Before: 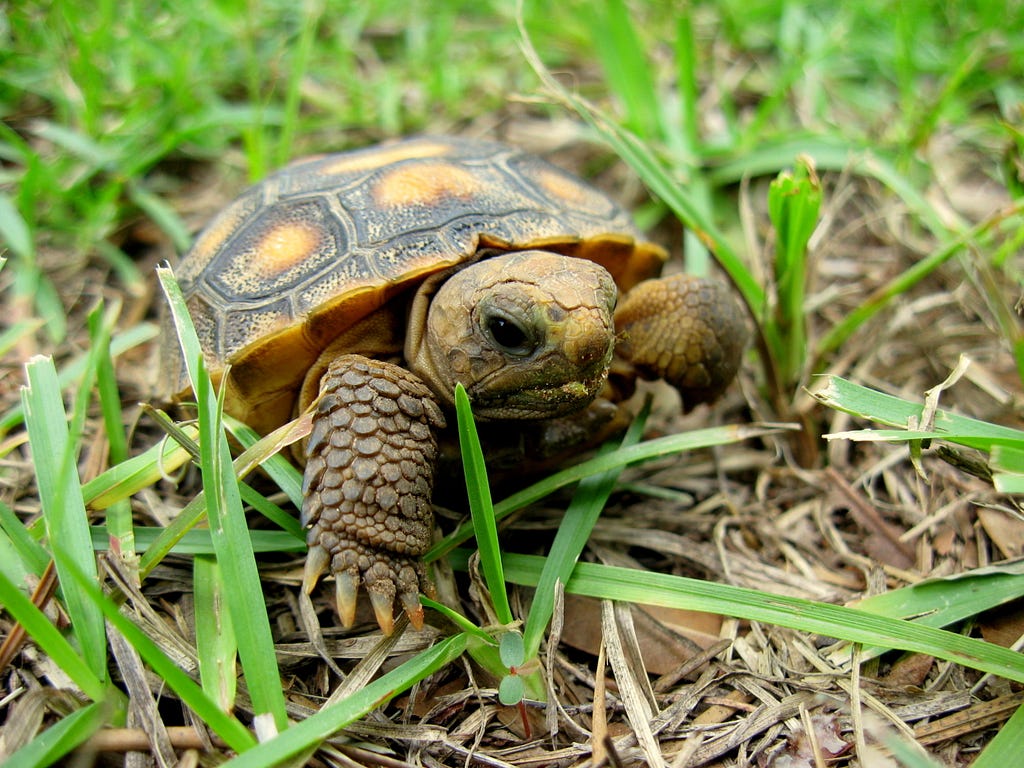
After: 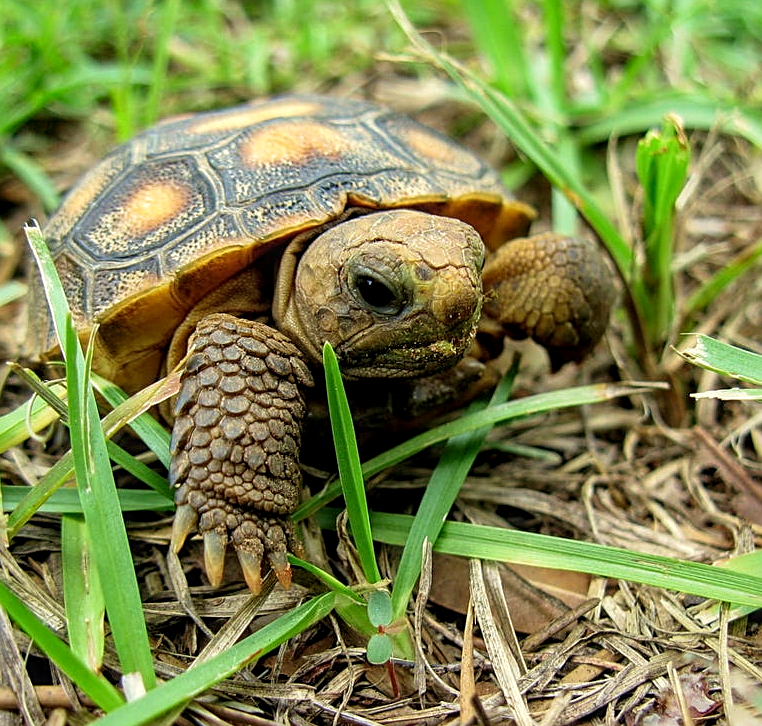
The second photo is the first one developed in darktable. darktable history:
crop and rotate: left 12.963%, top 5.373%, right 12.594%
sharpen: on, module defaults
local contrast: on, module defaults
velvia: on, module defaults
